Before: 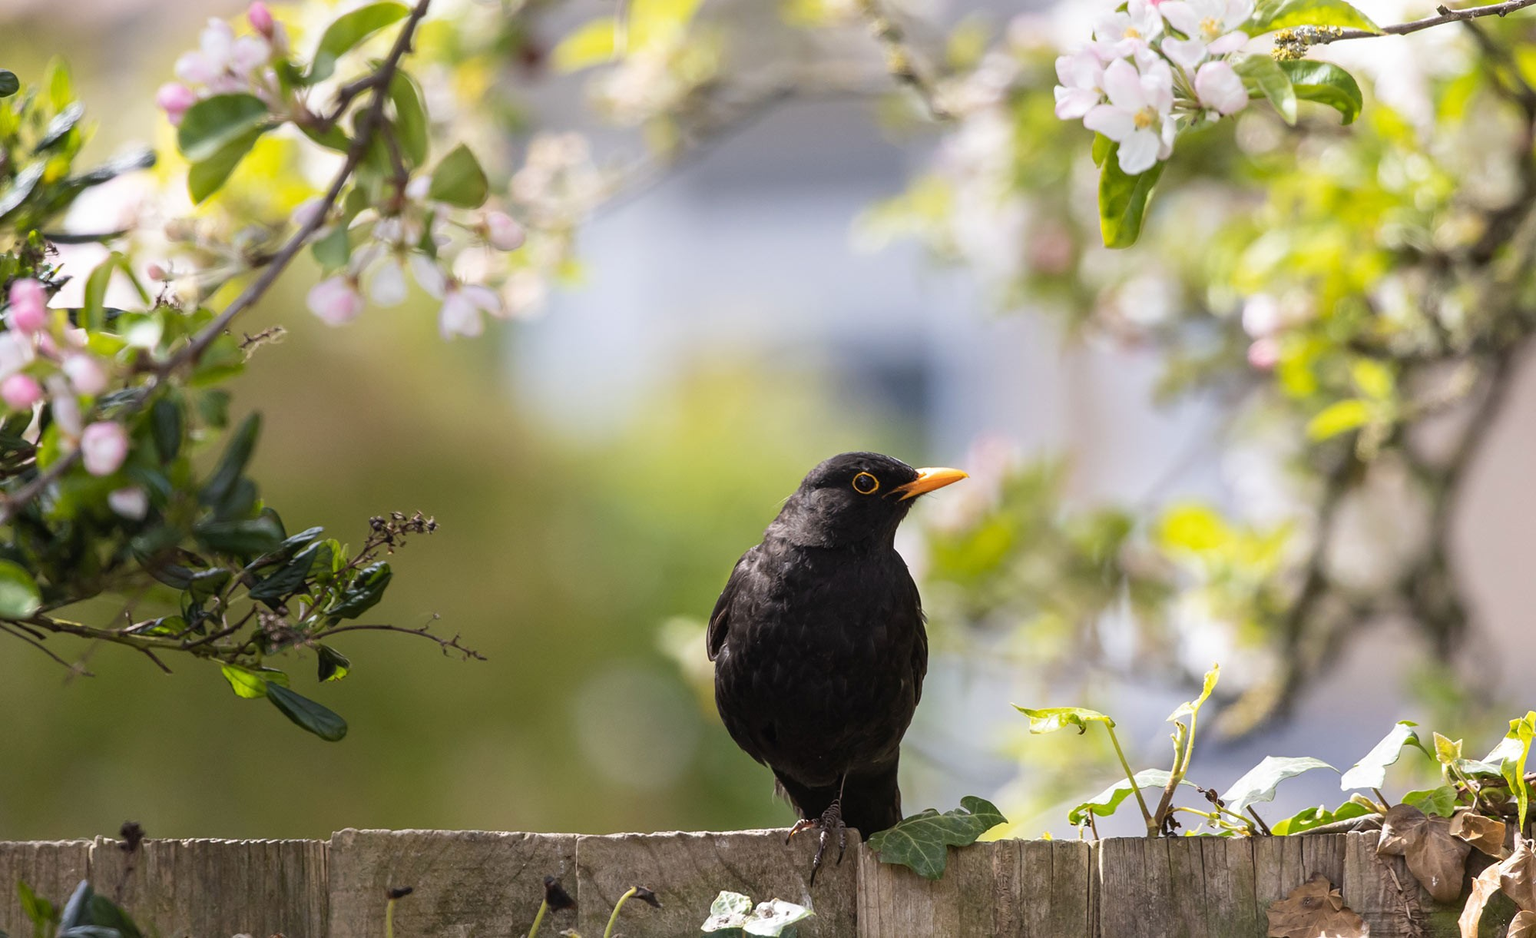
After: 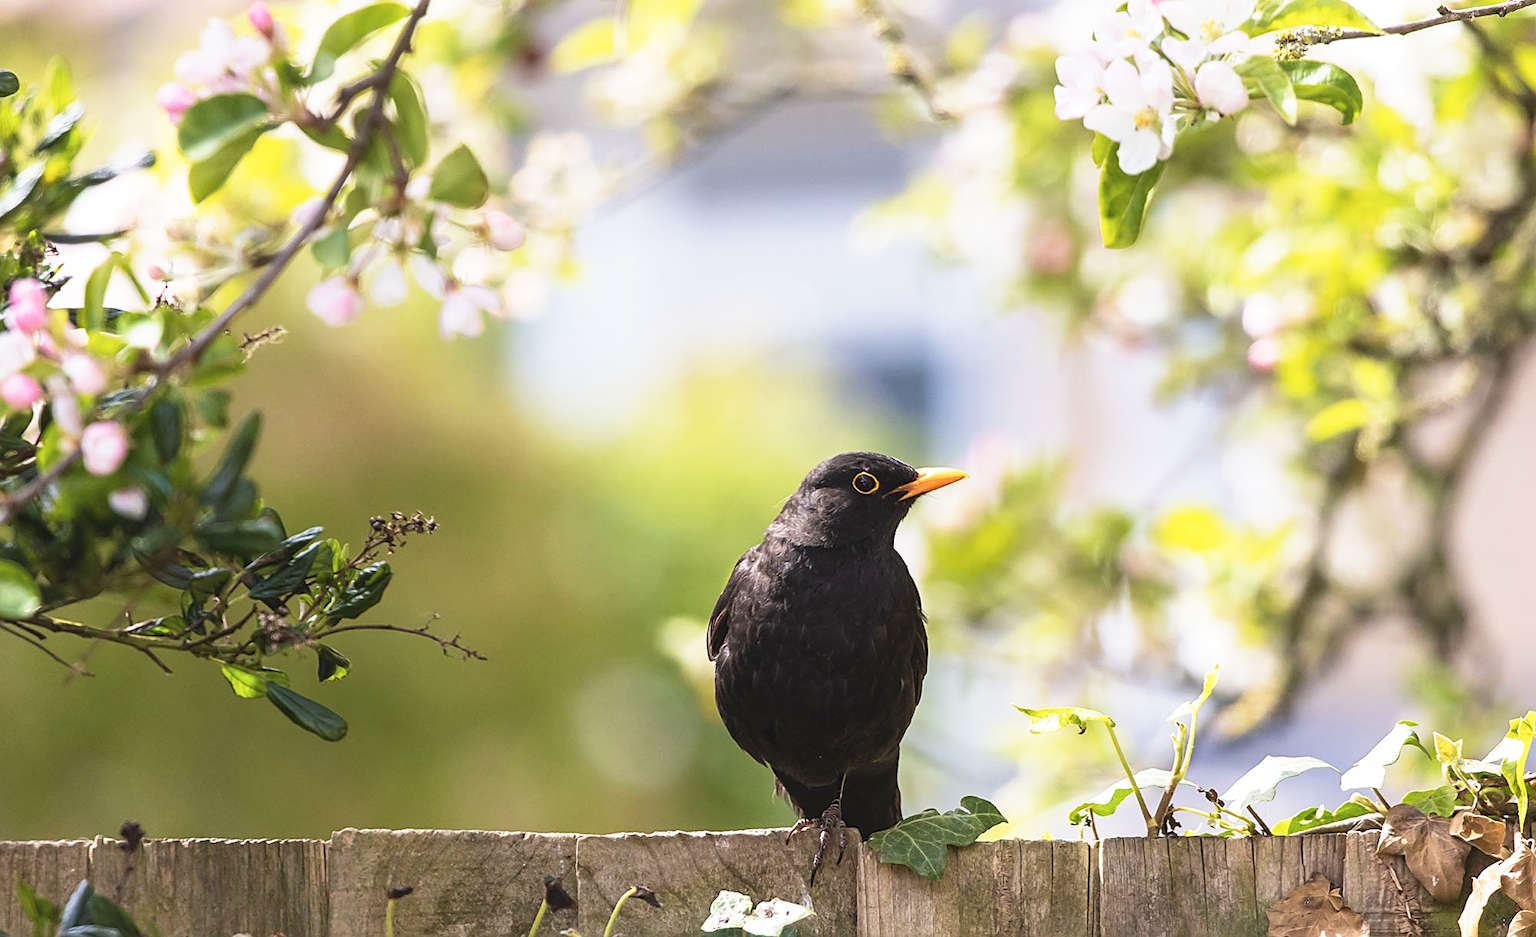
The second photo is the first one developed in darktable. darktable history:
sharpen: on, module defaults
contrast brightness saturation: saturation -0.062
base curve: curves: ch0 [(0, 0) (0.579, 0.807) (1, 1)], preserve colors none
velvia: on, module defaults
exposure: black level correction -0.003, exposure 0.04 EV, compensate highlight preservation false
